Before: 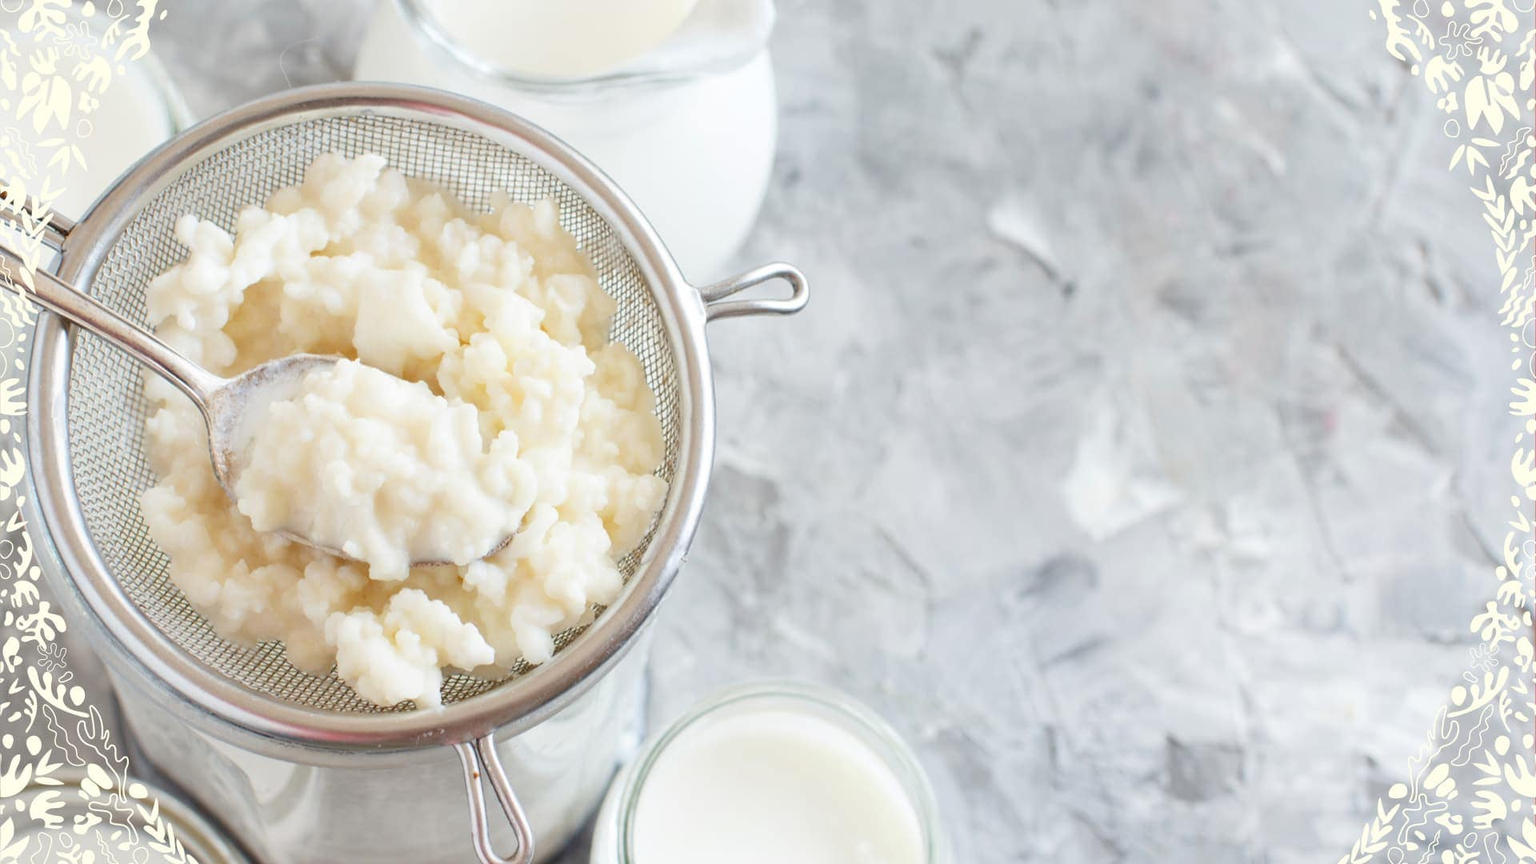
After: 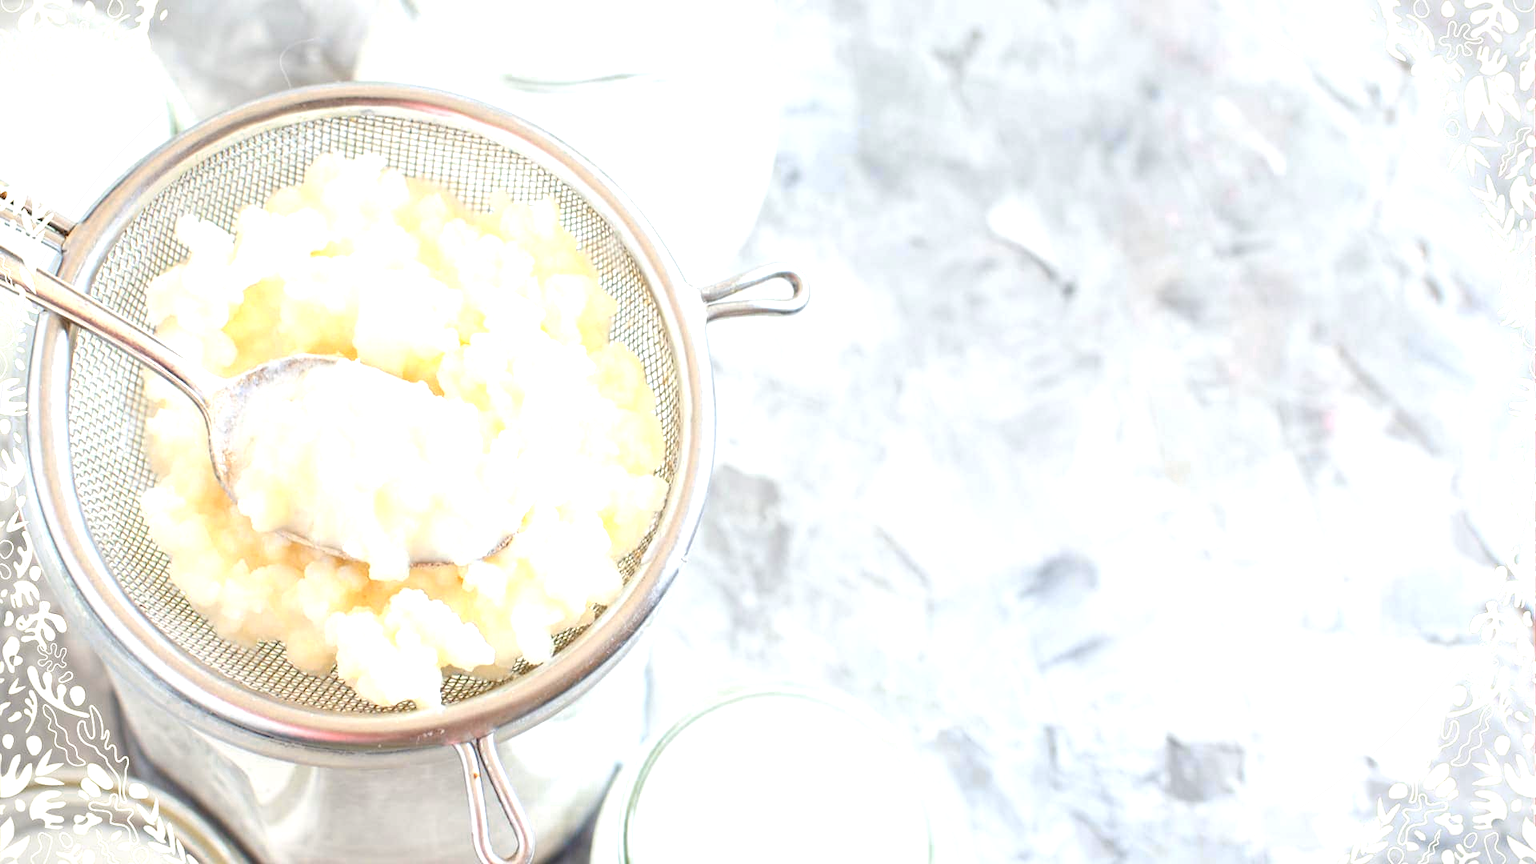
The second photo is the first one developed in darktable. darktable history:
exposure: exposure 0.648 EV, compensate highlight preservation false
color zones: curves: ch0 [(0.099, 0.624) (0.257, 0.596) (0.384, 0.376) (0.529, 0.492) (0.697, 0.564) (0.768, 0.532) (0.908, 0.644)]; ch1 [(0.112, 0.564) (0.254, 0.612) (0.432, 0.676) (0.592, 0.456) (0.743, 0.684) (0.888, 0.536)]; ch2 [(0.25, 0.5) (0.469, 0.36) (0.75, 0.5)]
vignetting: fall-off start 100%, brightness -0.406, saturation -0.3, width/height ratio 1.324, dithering 8-bit output, unbound false
